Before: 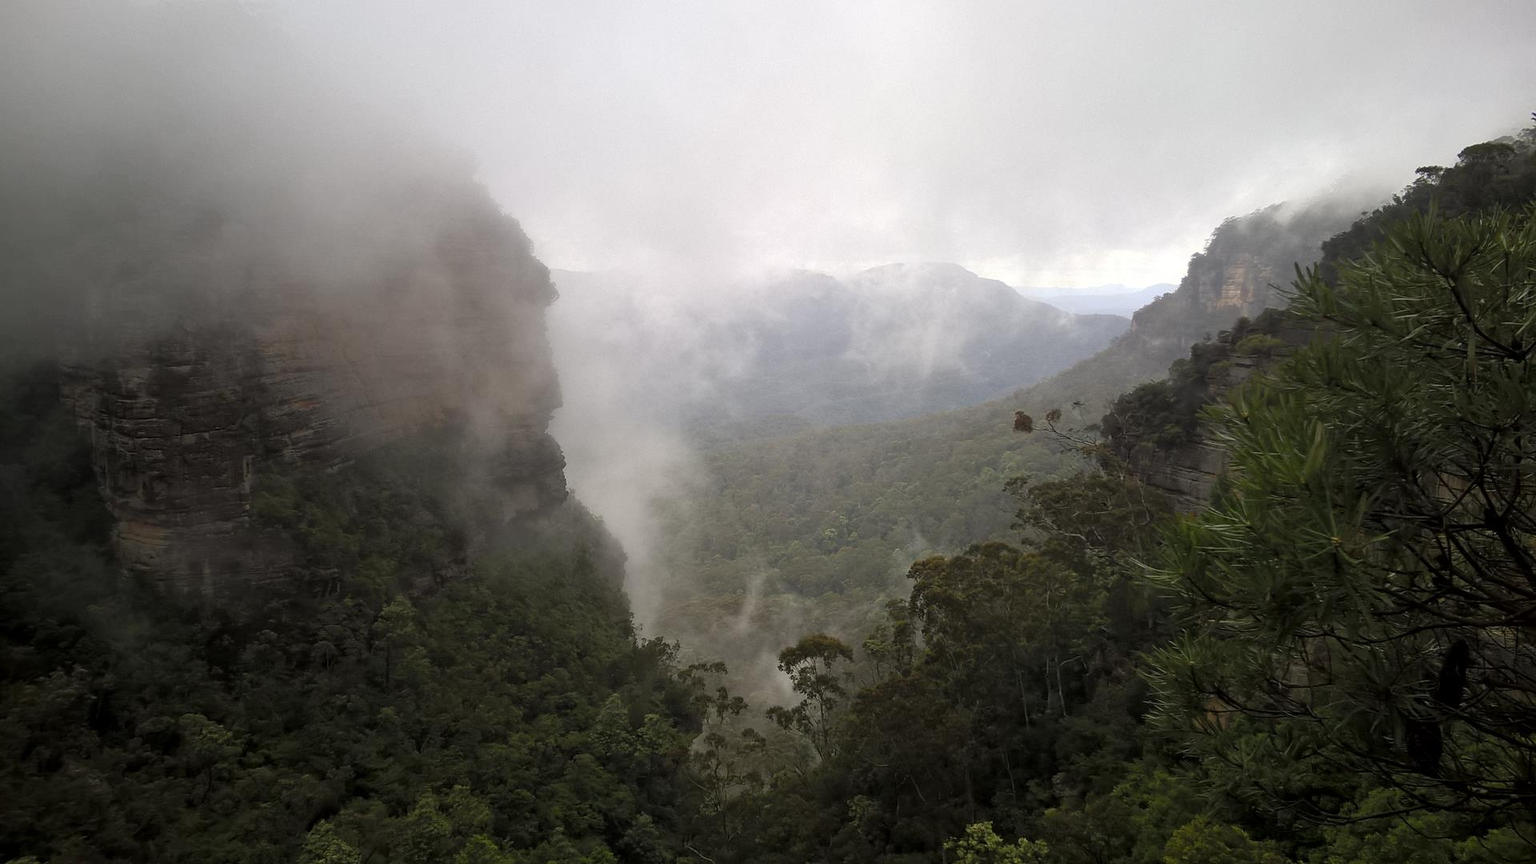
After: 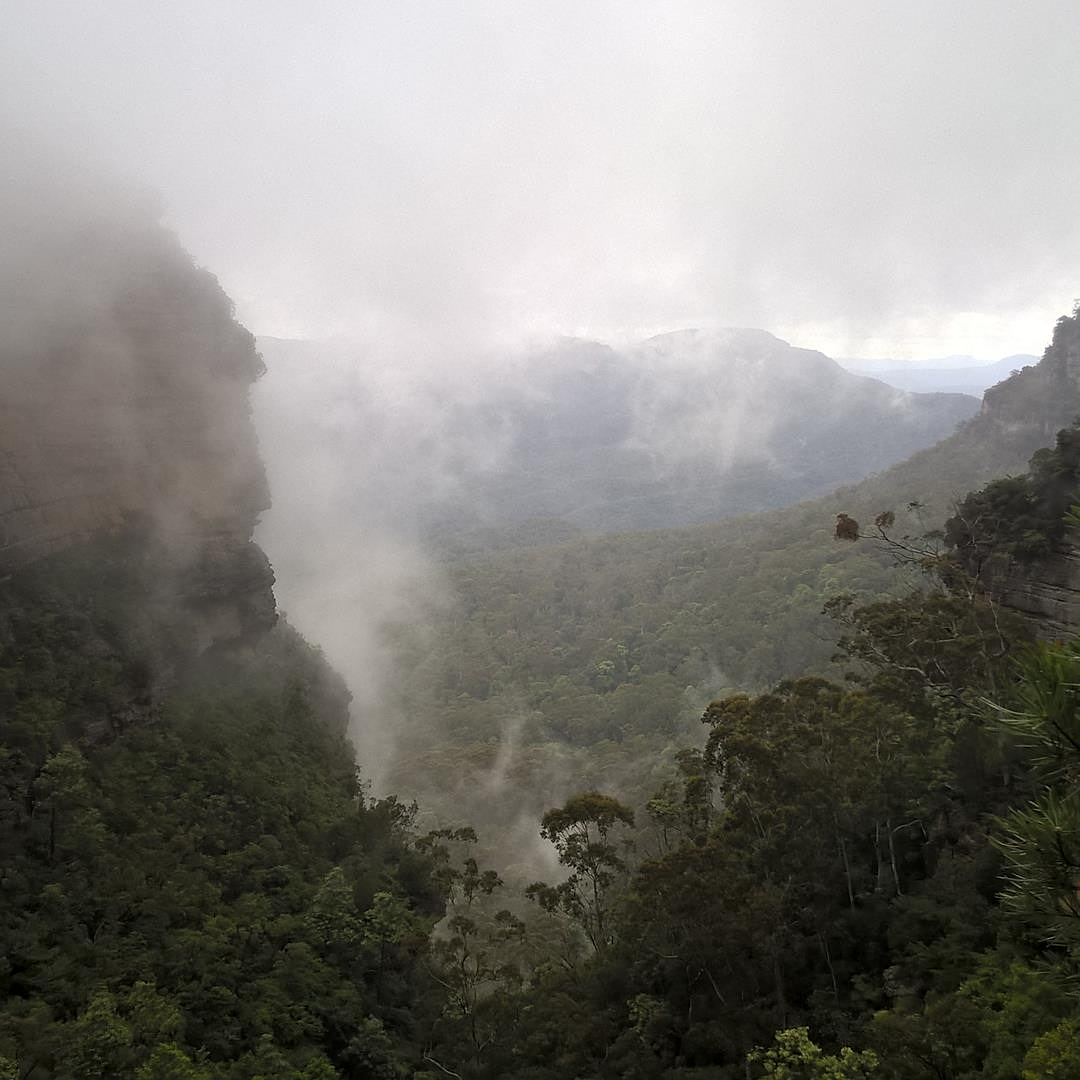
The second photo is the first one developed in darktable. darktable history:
crop and rotate: left 22.516%, right 21.234%
sharpen: radius 1.272, amount 0.305, threshold 0
